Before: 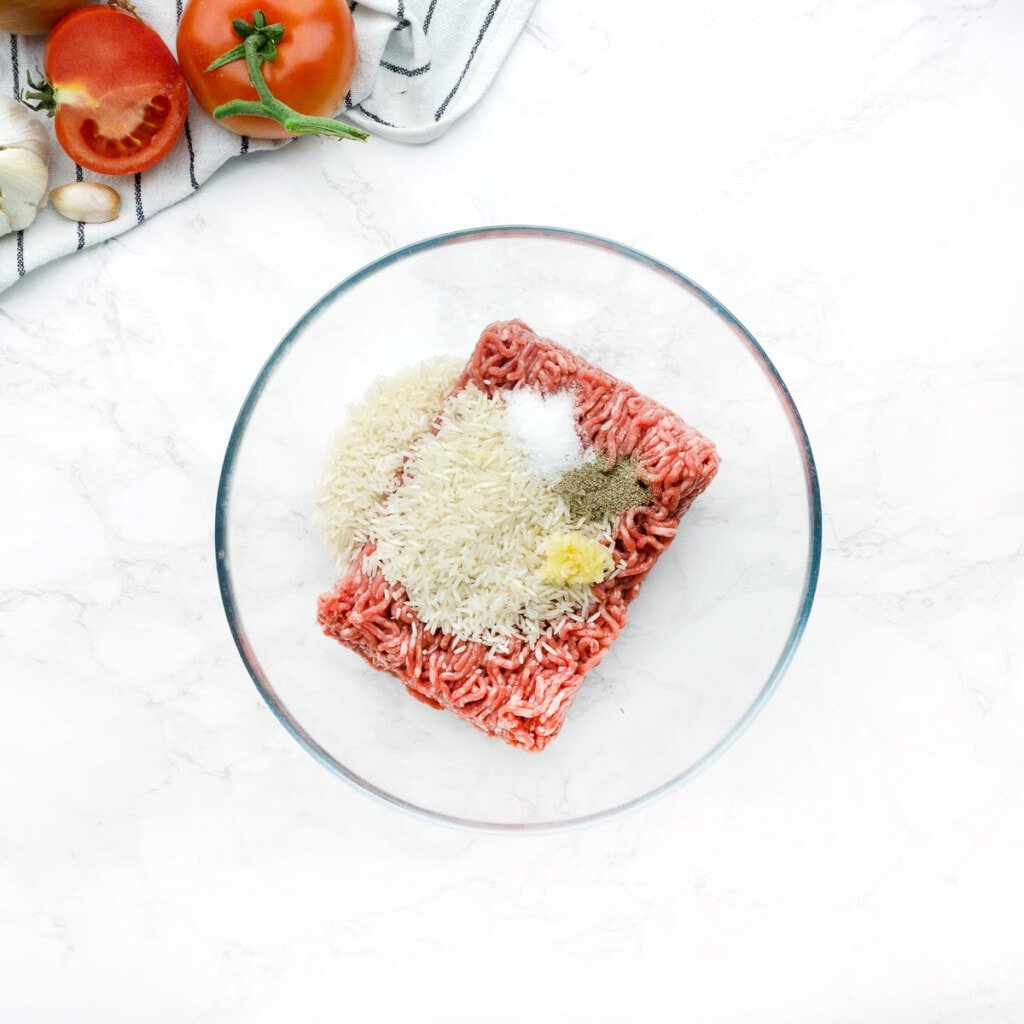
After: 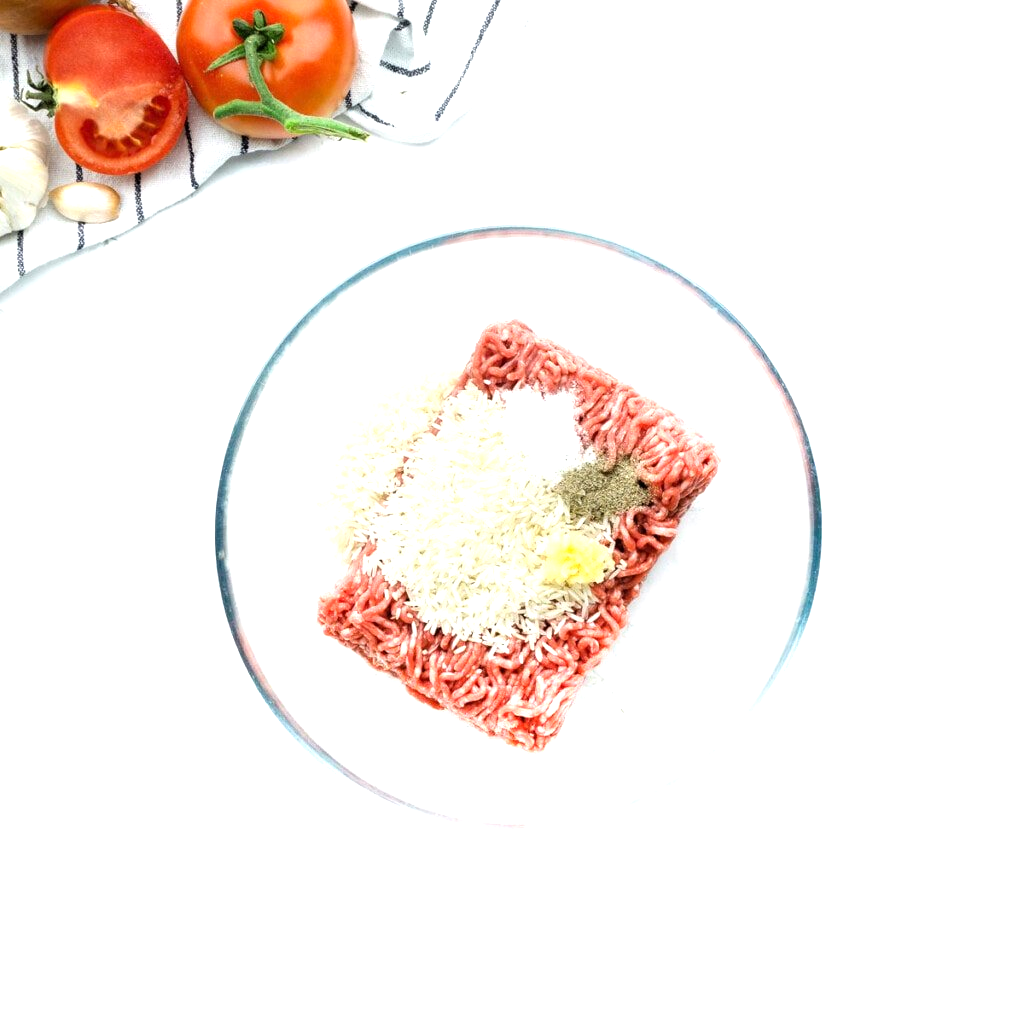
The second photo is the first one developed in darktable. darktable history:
tone equalizer: -8 EV -0.79 EV, -7 EV -0.73 EV, -6 EV -0.604 EV, -5 EV -0.398 EV, -3 EV 0.372 EV, -2 EV 0.6 EV, -1 EV 0.694 EV, +0 EV 0.758 EV, mask exposure compensation -0.515 EV
